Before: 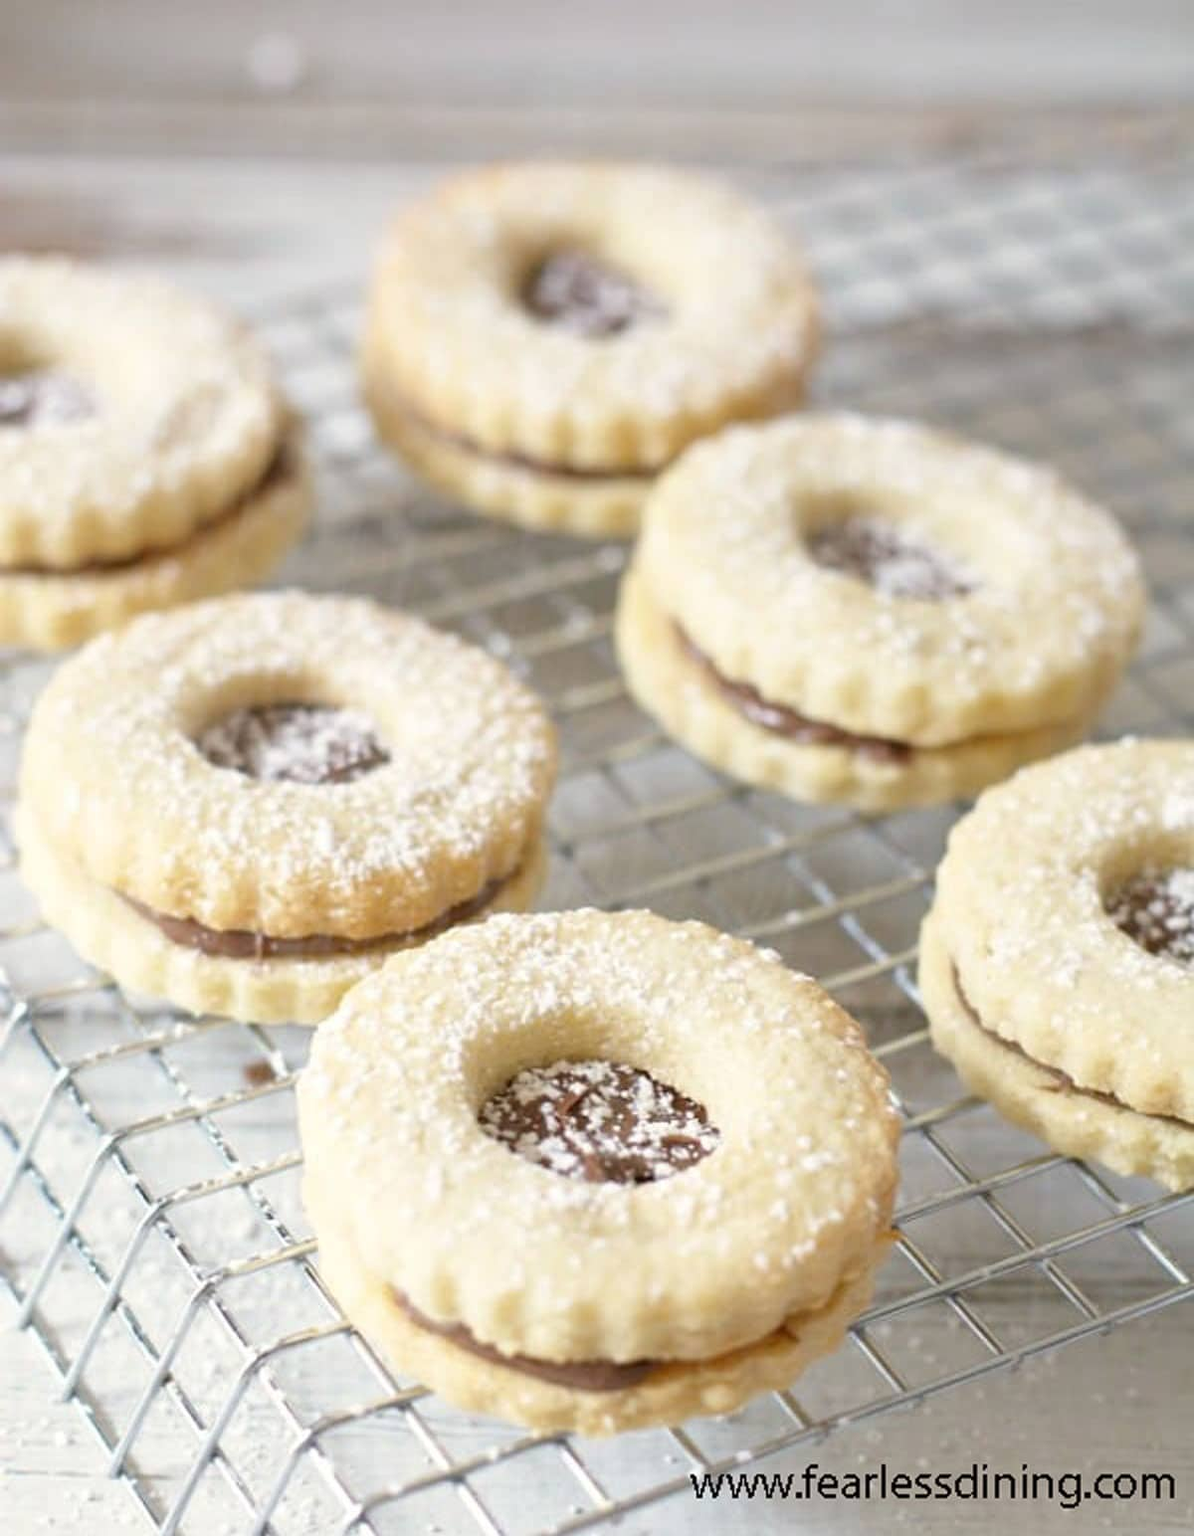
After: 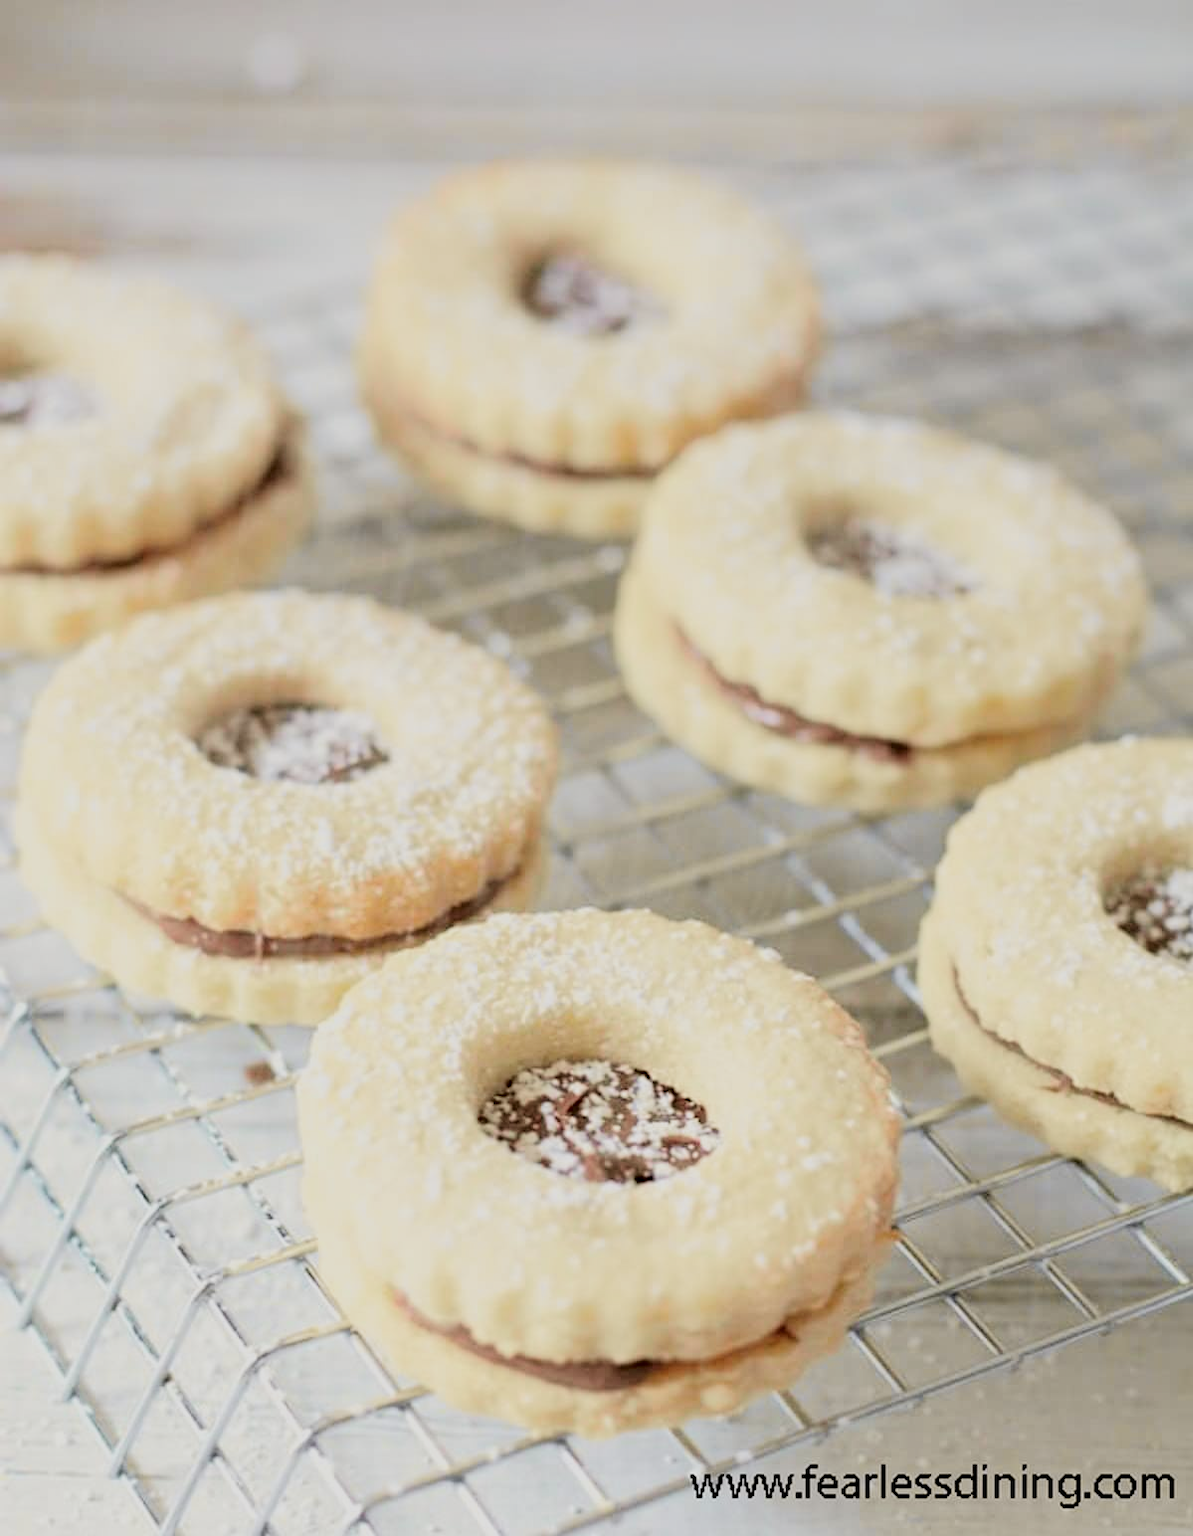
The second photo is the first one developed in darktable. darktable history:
tone curve: curves: ch0 [(0.003, 0) (0.066, 0.017) (0.163, 0.09) (0.264, 0.238) (0.395, 0.421) (0.517, 0.56) (0.688, 0.743) (0.791, 0.814) (1, 1)]; ch1 [(0, 0) (0.164, 0.115) (0.337, 0.332) (0.39, 0.398) (0.464, 0.461) (0.501, 0.5) (0.507, 0.503) (0.534, 0.537) (0.577, 0.59) (0.652, 0.681) (0.733, 0.749) (0.811, 0.796) (1, 1)]; ch2 [(0, 0) (0.337, 0.382) (0.464, 0.476) (0.501, 0.502) (0.527, 0.54) (0.551, 0.565) (0.6, 0.59) (0.687, 0.675) (1, 1)], color space Lab, independent channels, preserve colors none
filmic rgb: middle gray luminance 18.42%, black relative exposure -9 EV, white relative exposure 3.75 EV, threshold 6 EV, target black luminance 0%, hardness 4.85, latitude 67.35%, contrast 0.955, highlights saturation mix 20%, shadows ↔ highlights balance 21.36%, add noise in highlights 0, preserve chrominance luminance Y, color science v3 (2019), use custom middle-gray values true, iterations of high-quality reconstruction 0, contrast in highlights soft, enable highlight reconstruction true
